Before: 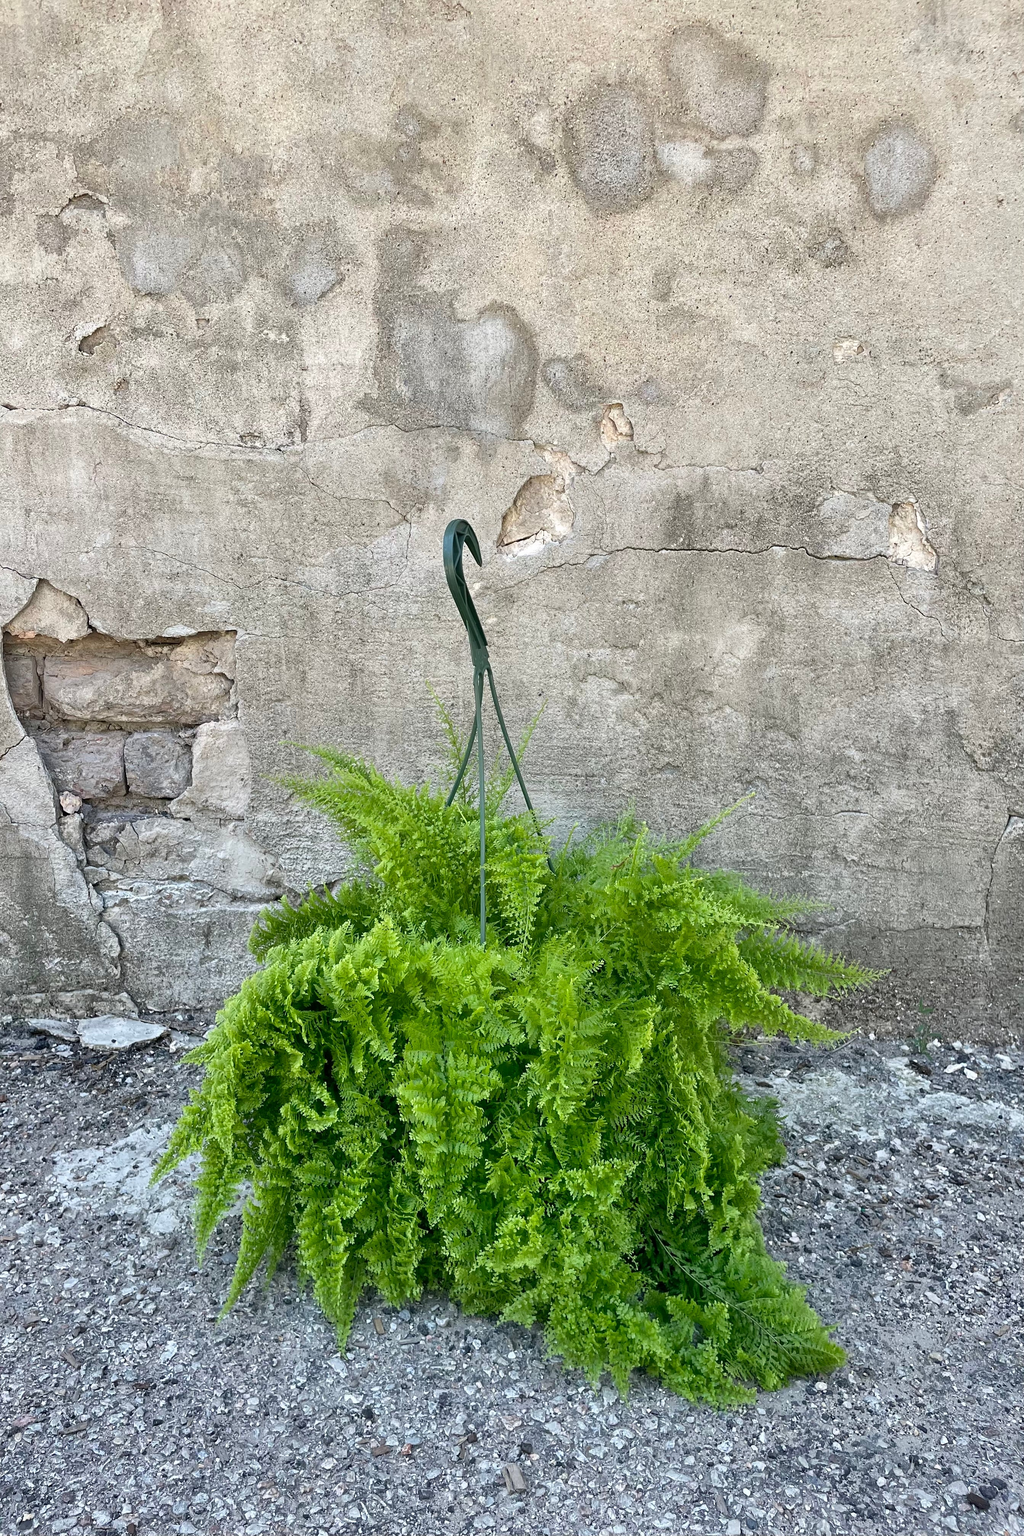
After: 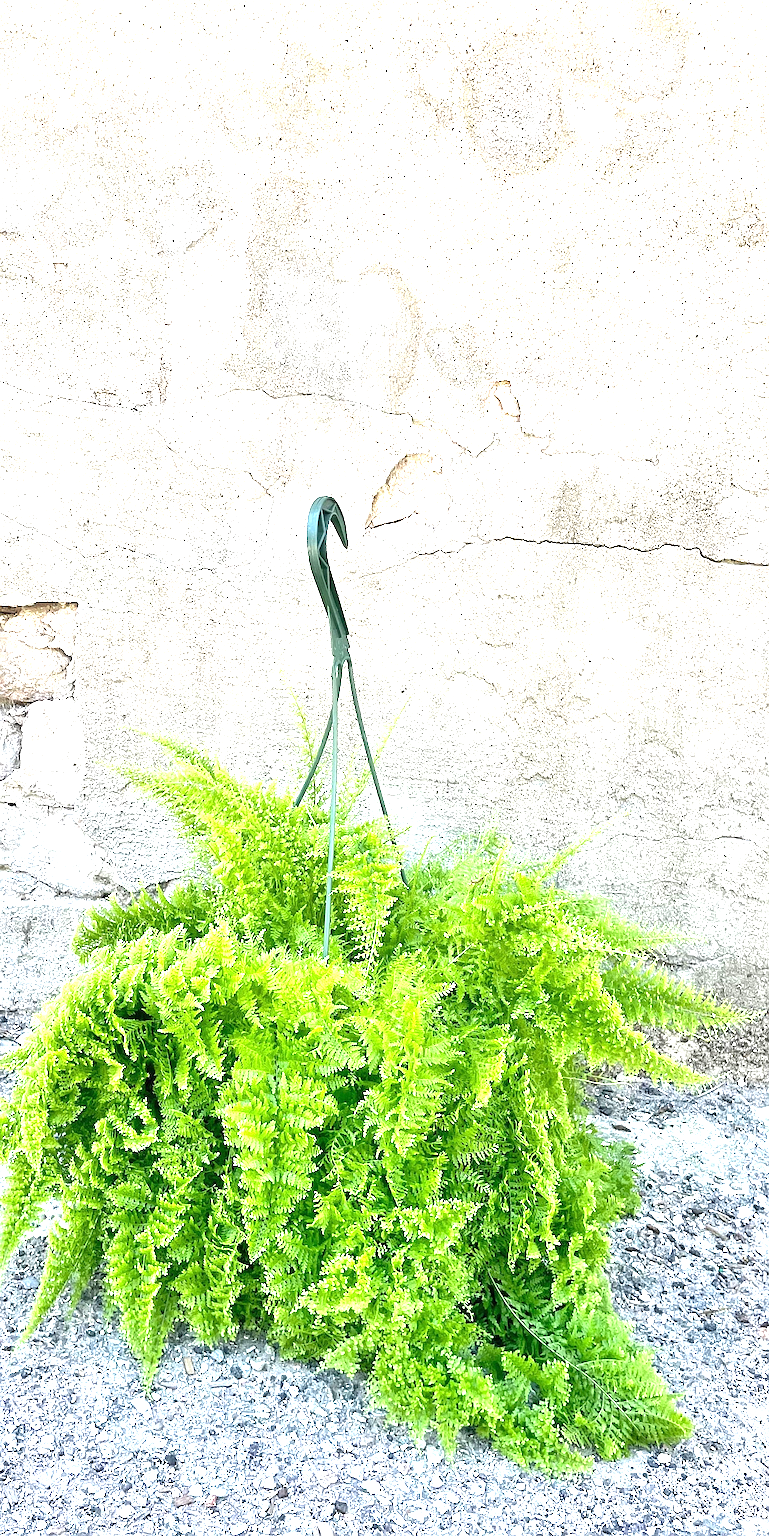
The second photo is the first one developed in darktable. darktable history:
sharpen: on, module defaults
crop and rotate: angle -3.3°, left 14.155%, top 0.018%, right 10.77%, bottom 0.066%
exposure: black level correction 0, exposure 1.903 EV, compensate highlight preservation false
